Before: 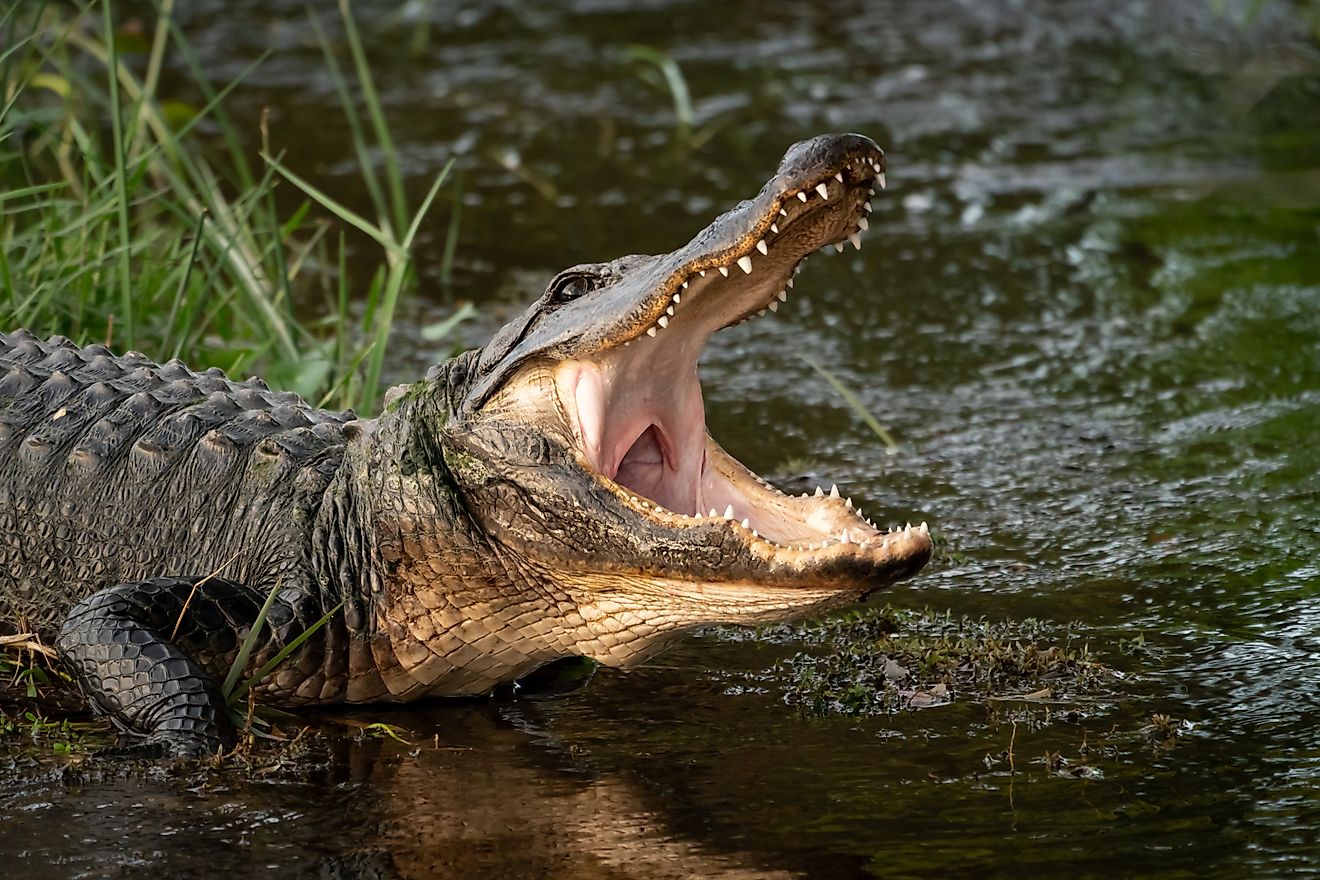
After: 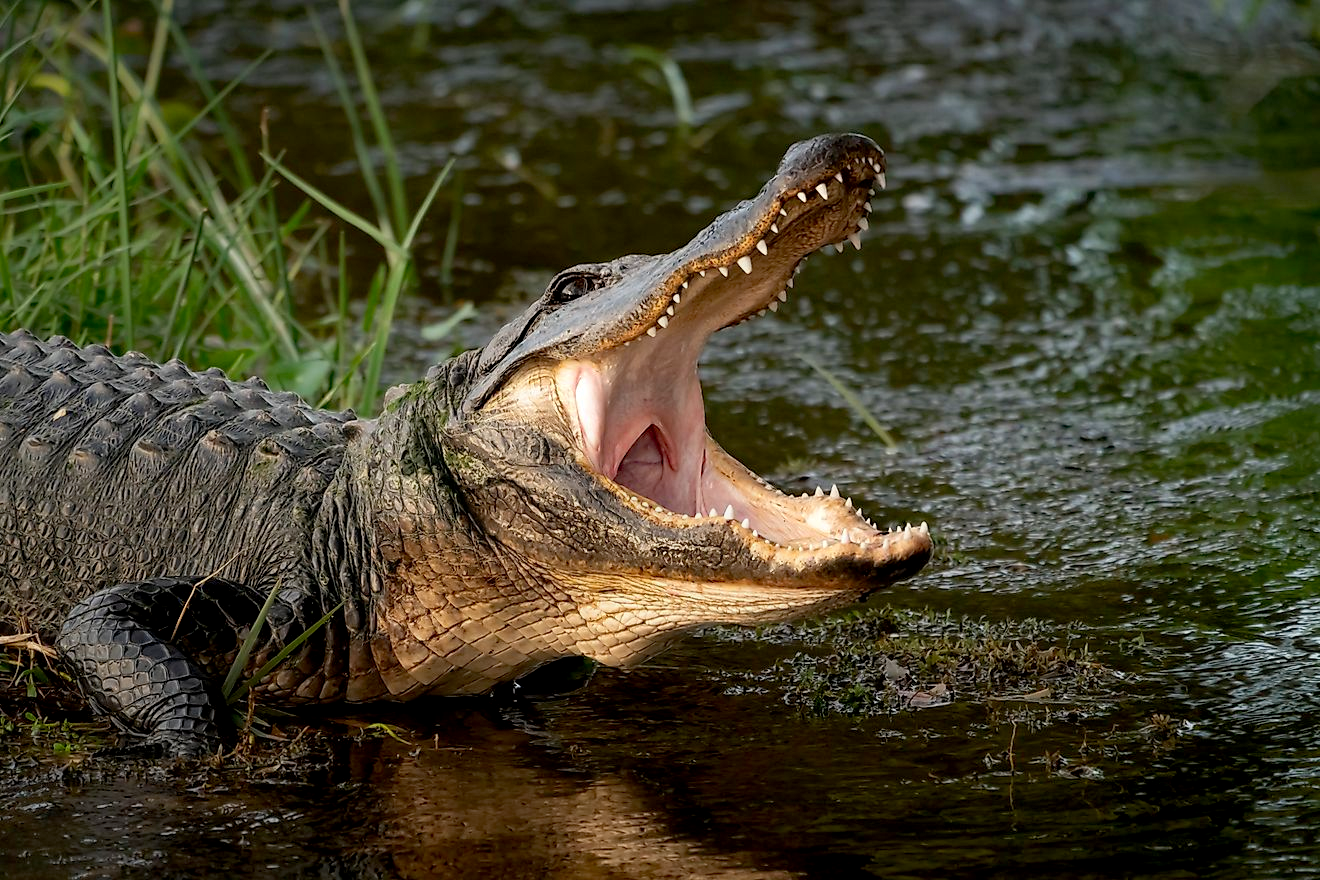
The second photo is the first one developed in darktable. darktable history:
haze removal: compatibility mode true, adaptive false
contrast equalizer: y [[0.5, 0.486, 0.447, 0.446, 0.489, 0.5], [0.5 ×6], [0.5 ×6], [0 ×6], [0 ×6]]
exposure: black level correction 0.007, exposure 0.089 EV, compensate highlight preservation false
